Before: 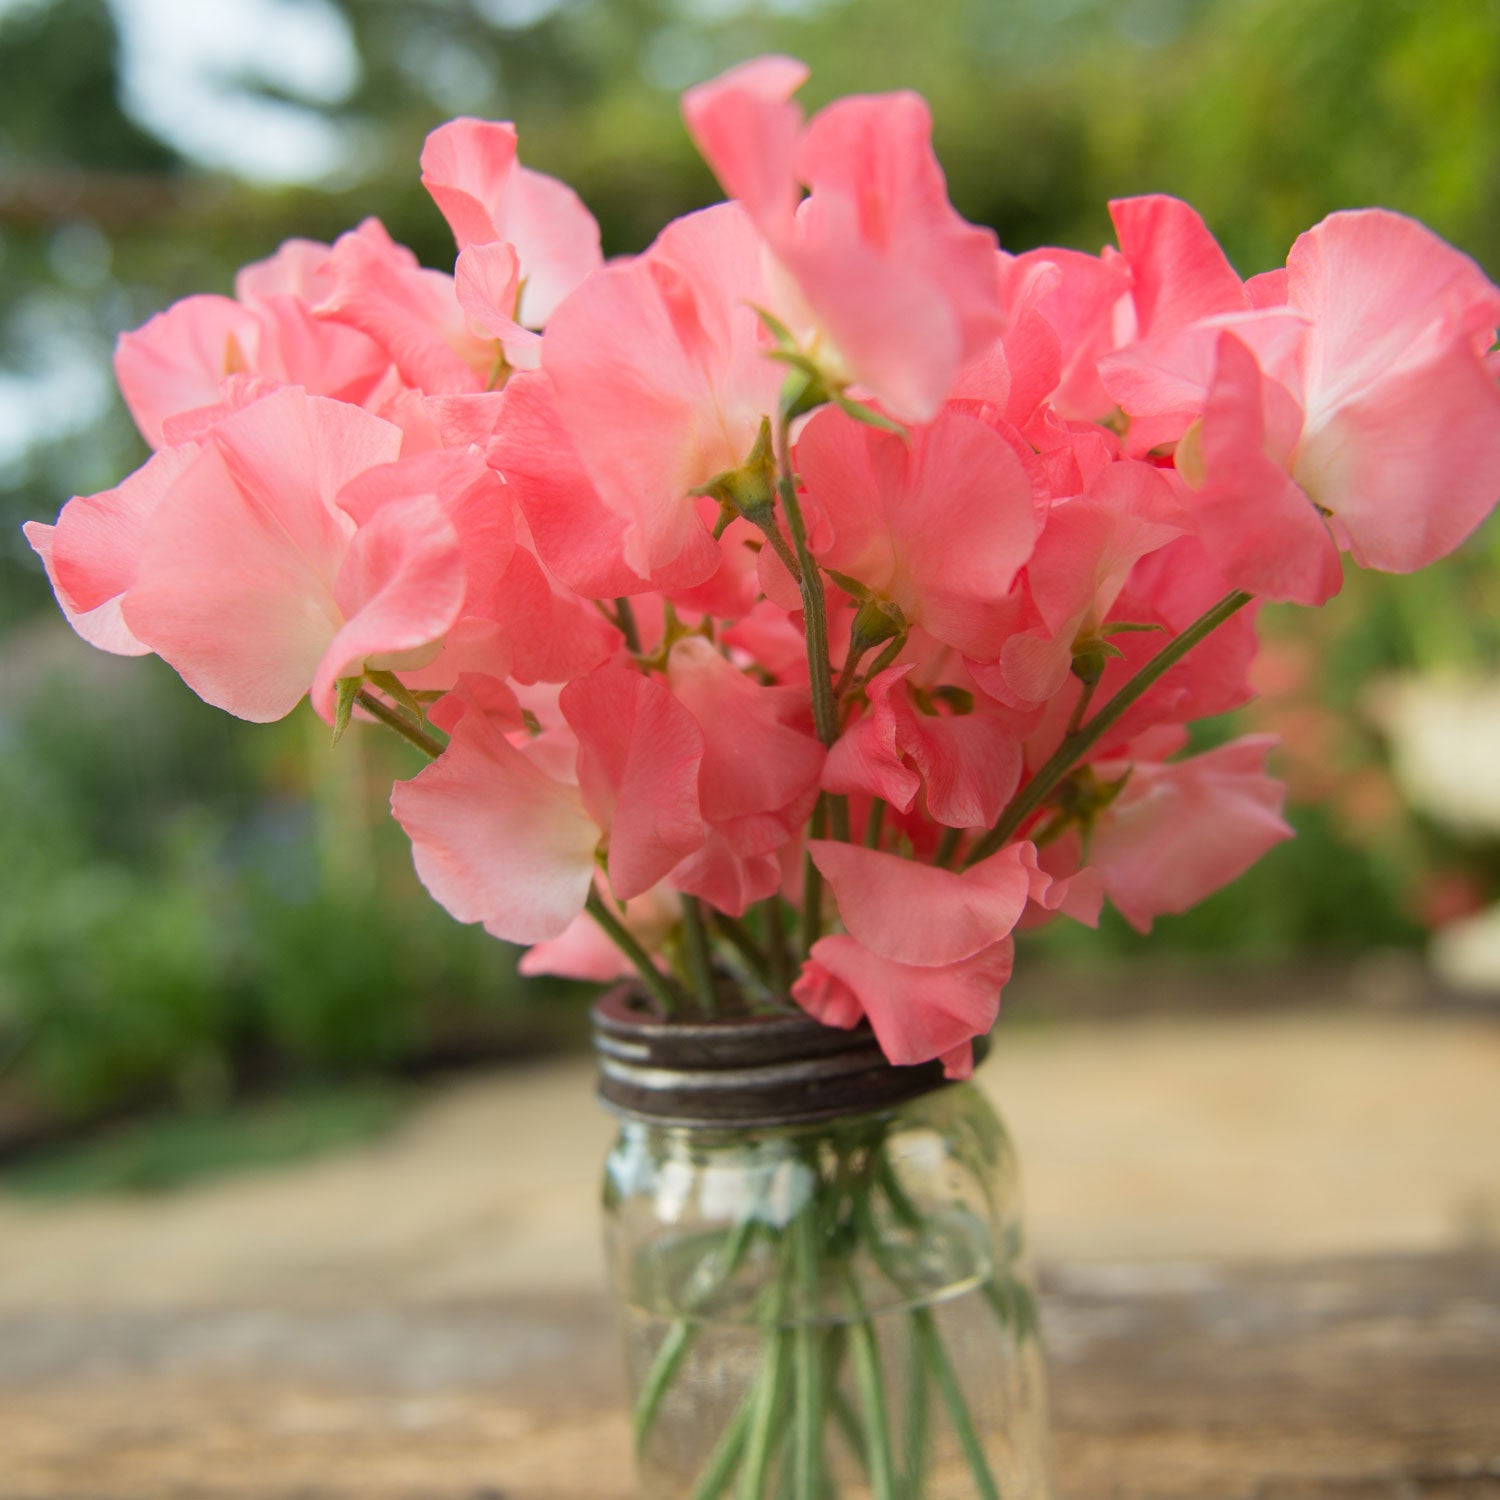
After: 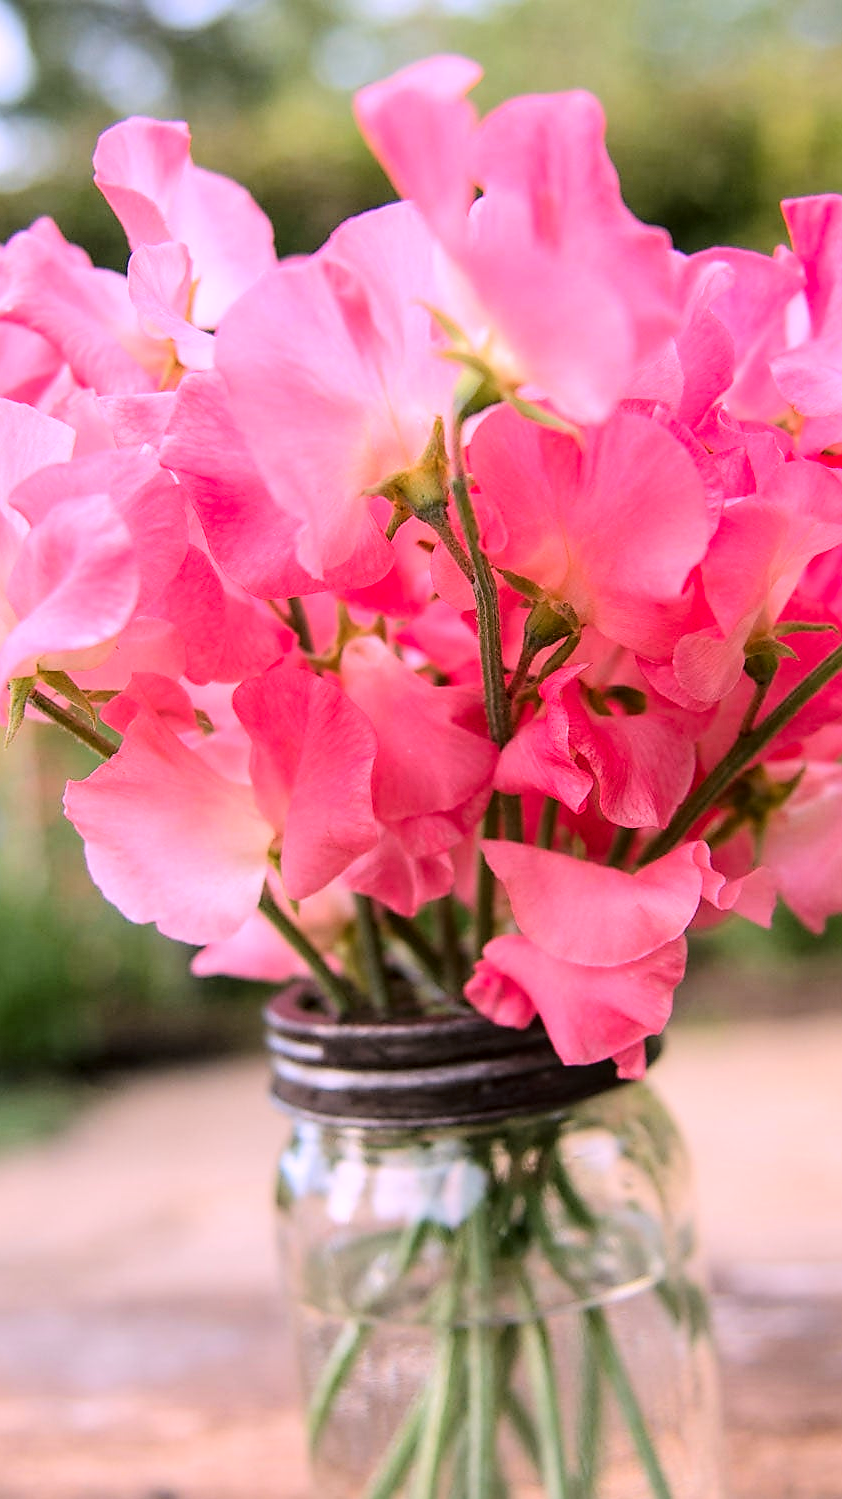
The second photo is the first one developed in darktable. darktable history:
color correction: highlights a* 15.55, highlights b* -20.21
crop: left 21.857%, right 22.009%, bottom 0.006%
sharpen: radius 1.366, amount 1.25, threshold 0.733
tone curve: curves: ch0 [(0, 0.014) (0.12, 0.096) (0.386, 0.49) (0.54, 0.684) (0.751, 0.855) (0.89, 0.943) (0.998, 0.989)]; ch1 [(0, 0) (0.133, 0.099) (0.437, 0.41) (0.5, 0.5) (0.517, 0.536) (0.548, 0.575) (0.582, 0.639) (0.627, 0.692) (0.836, 0.868) (1, 1)]; ch2 [(0, 0) (0.374, 0.341) (0.456, 0.443) (0.478, 0.49) (0.501, 0.5) (0.528, 0.538) (0.55, 0.6) (0.572, 0.633) (0.702, 0.775) (1, 1)], color space Lab, linked channels, preserve colors none
local contrast: highlights 33%, detail 135%
